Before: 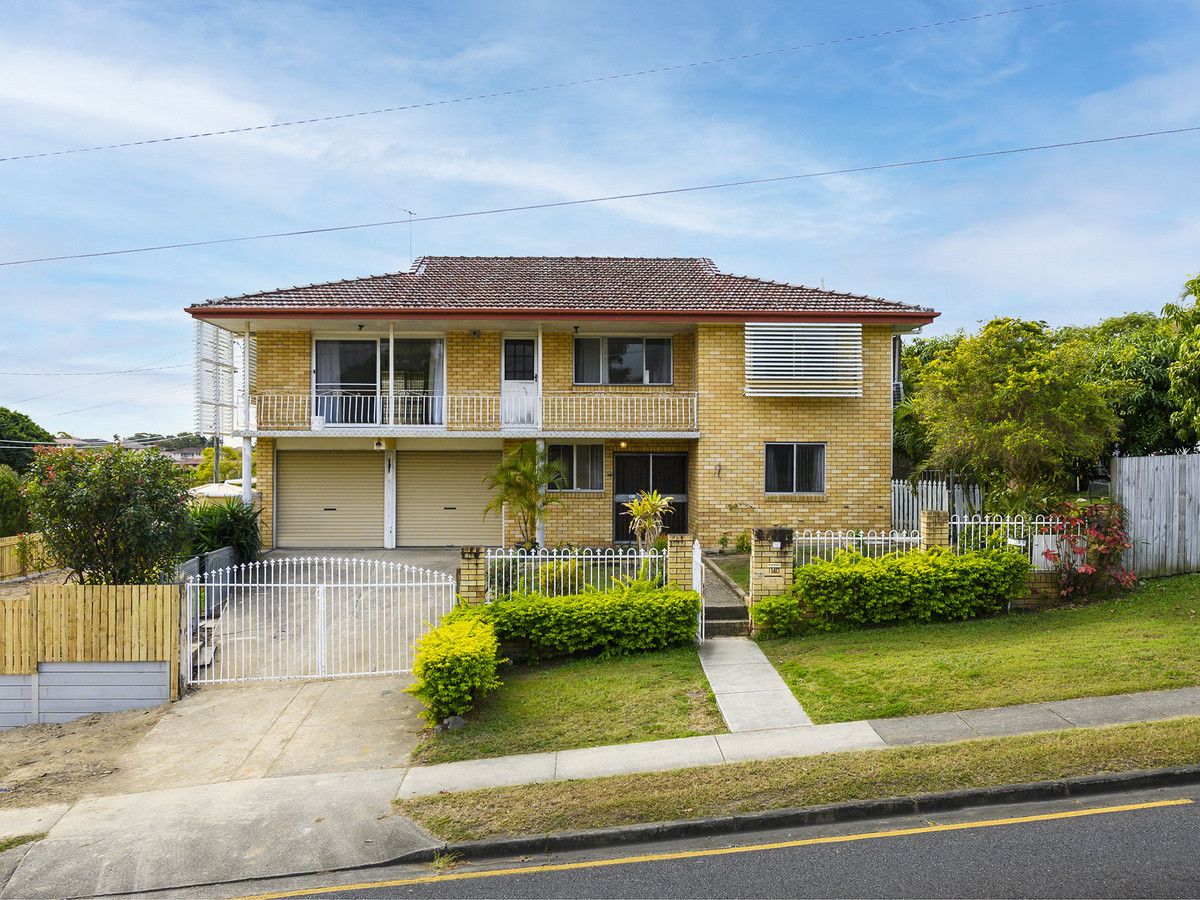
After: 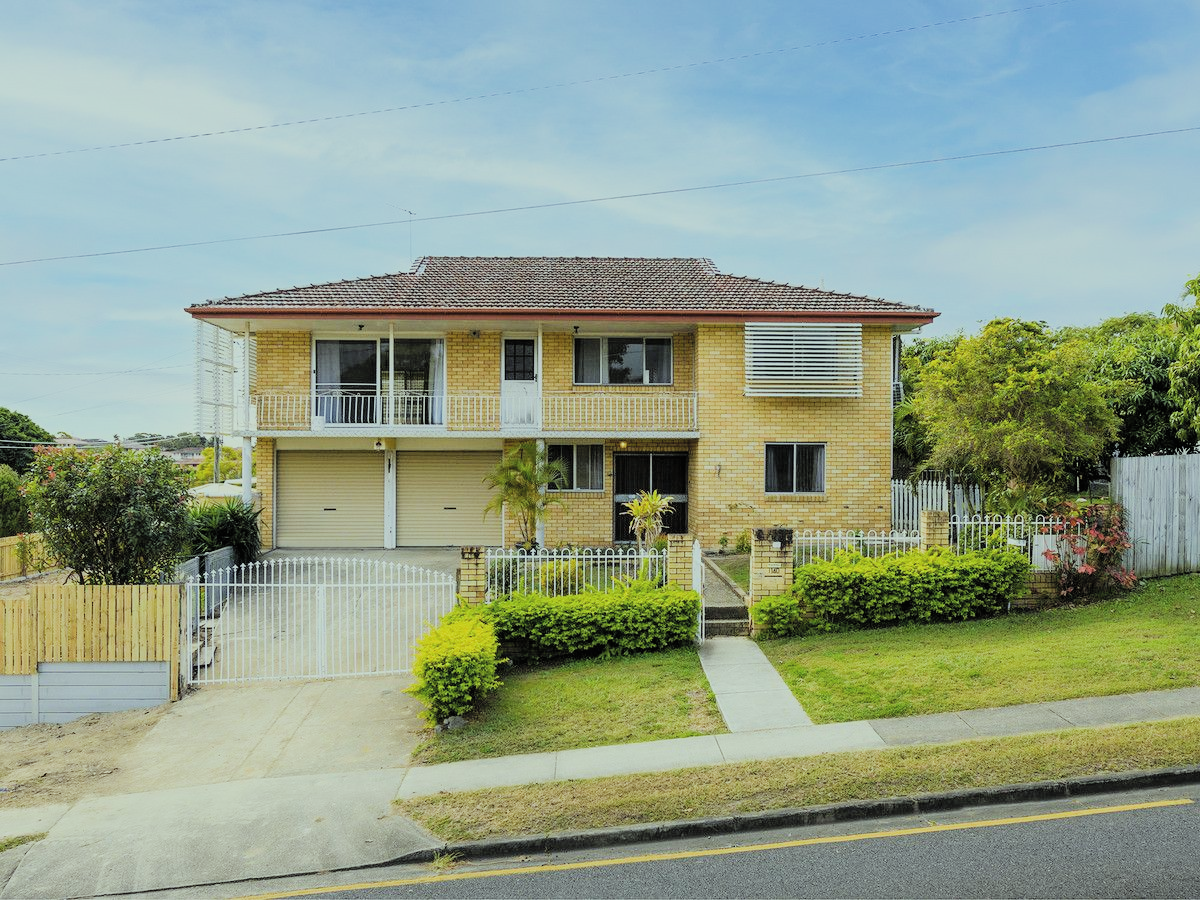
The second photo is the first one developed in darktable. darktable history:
color correction: highlights a* -8, highlights b* 3.1
contrast brightness saturation: brightness 0.15
filmic rgb: black relative exposure -6.98 EV, white relative exposure 5.63 EV, hardness 2.86
